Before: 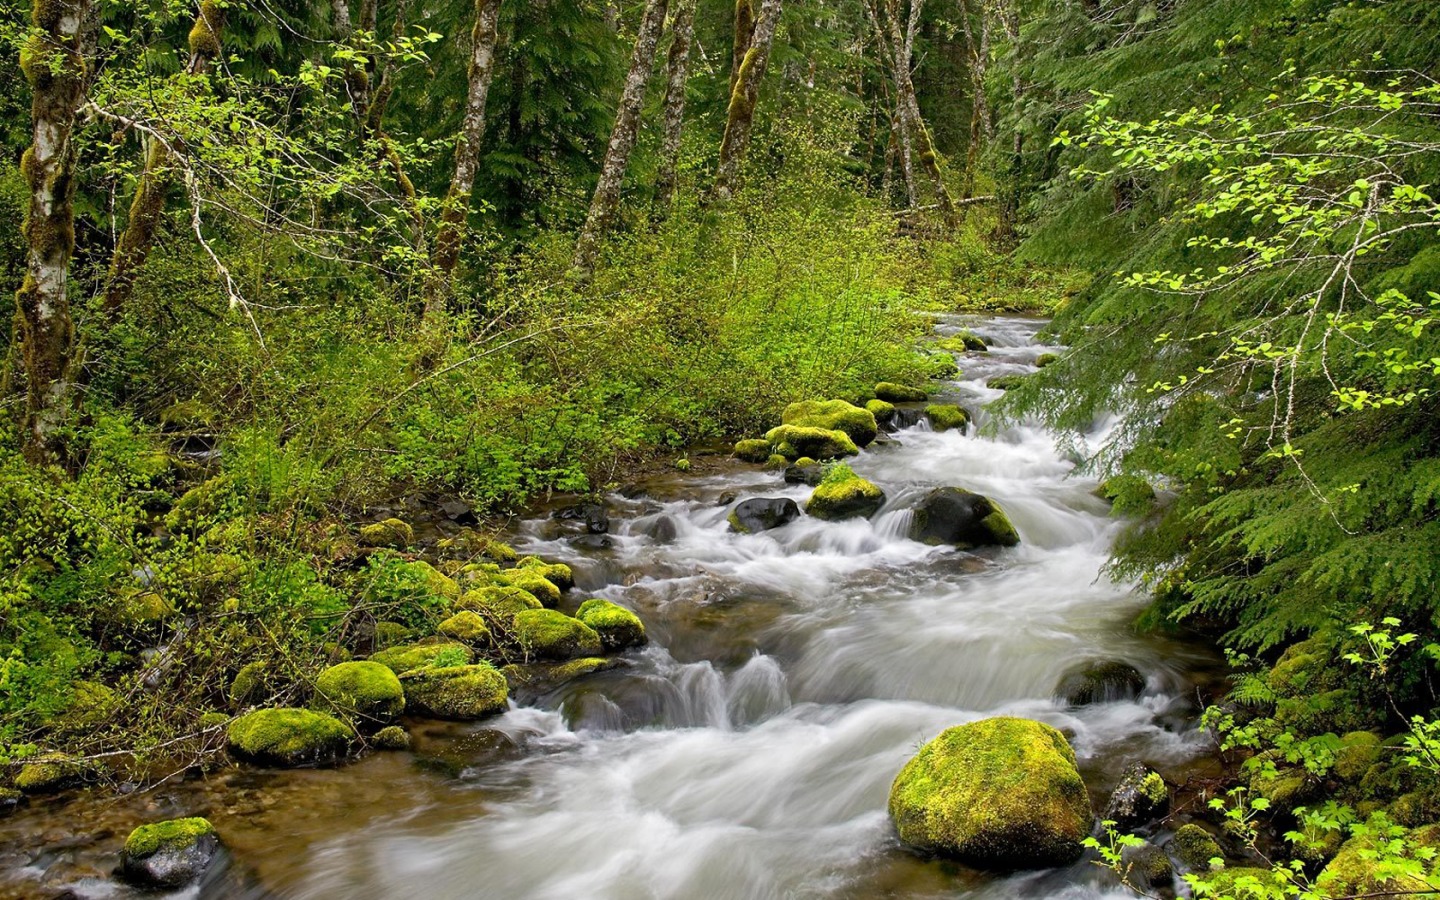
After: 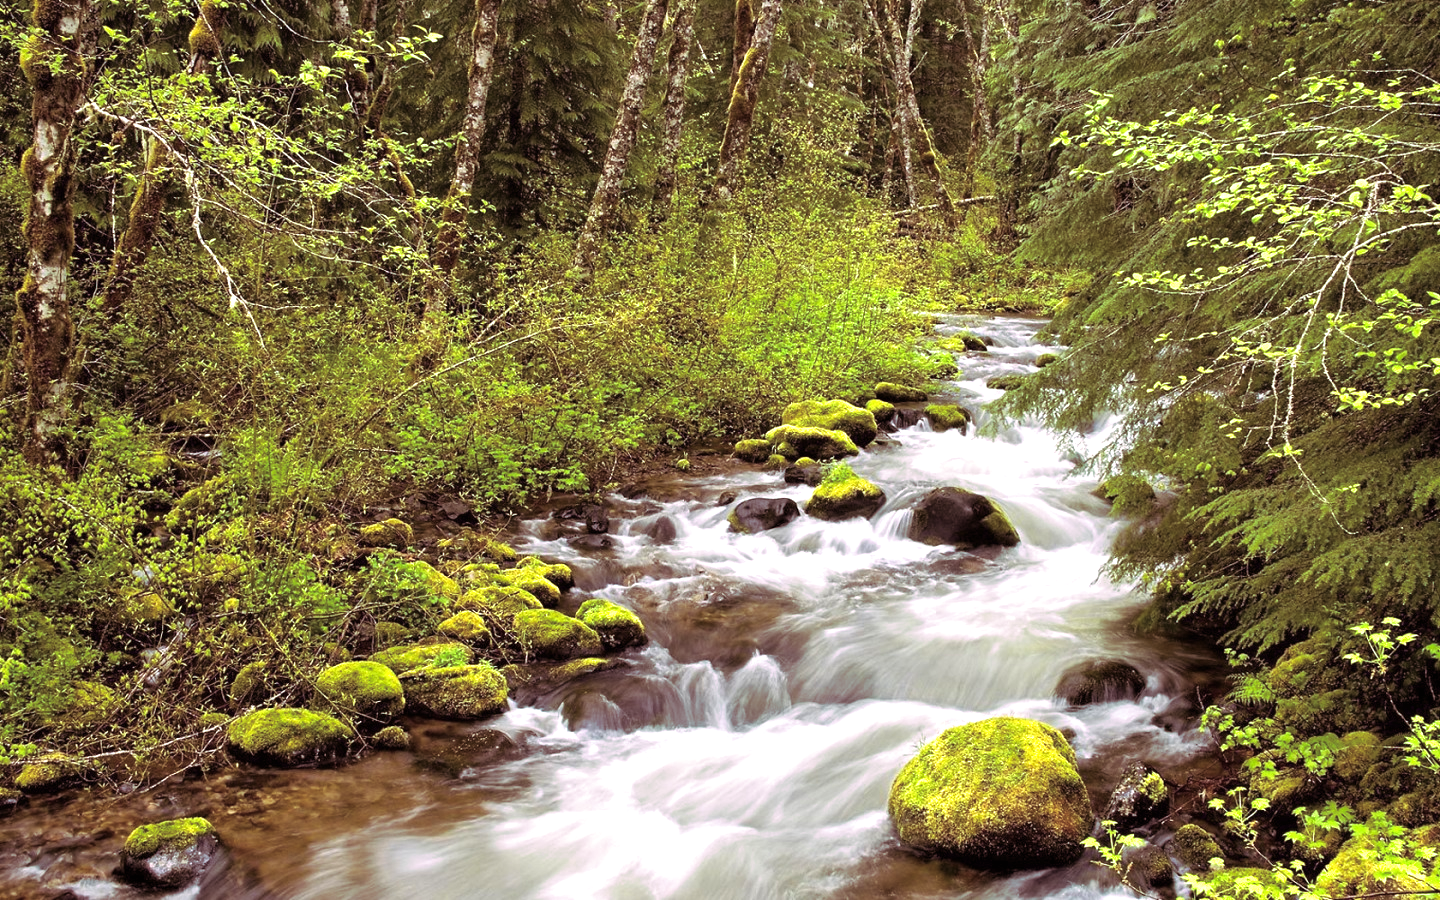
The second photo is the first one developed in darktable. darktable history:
split-toning: highlights › hue 298.8°, highlights › saturation 0.73, compress 41.76%
exposure: black level correction 0, exposure 0.7 EV, compensate exposure bias true, compensate highlight preservation false
